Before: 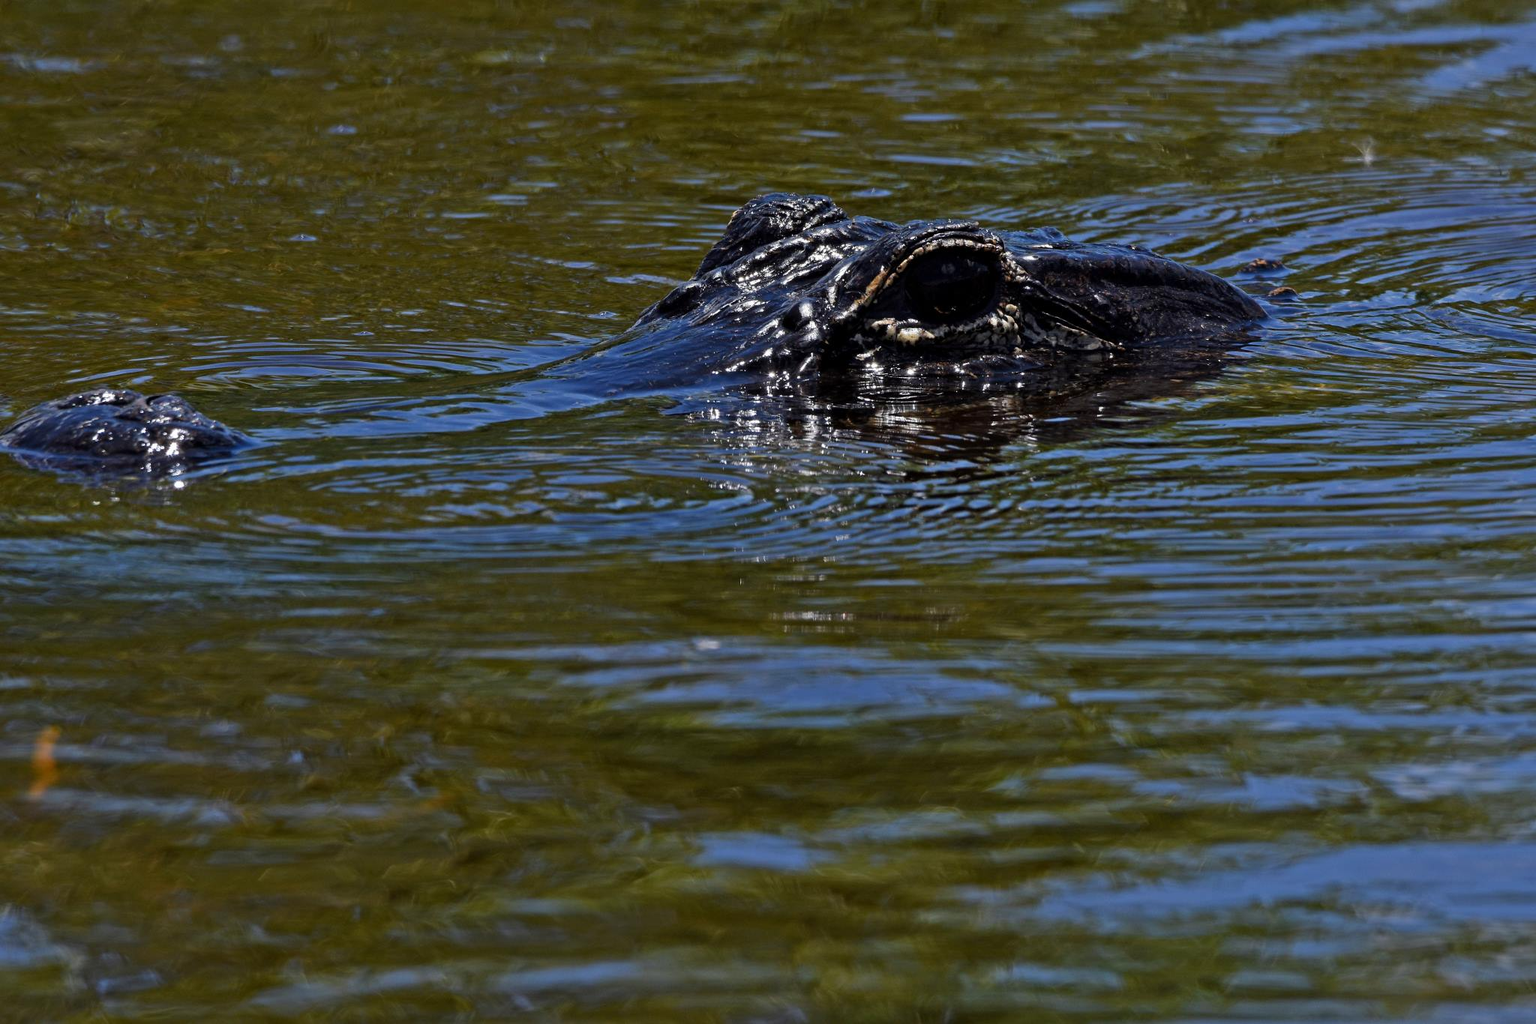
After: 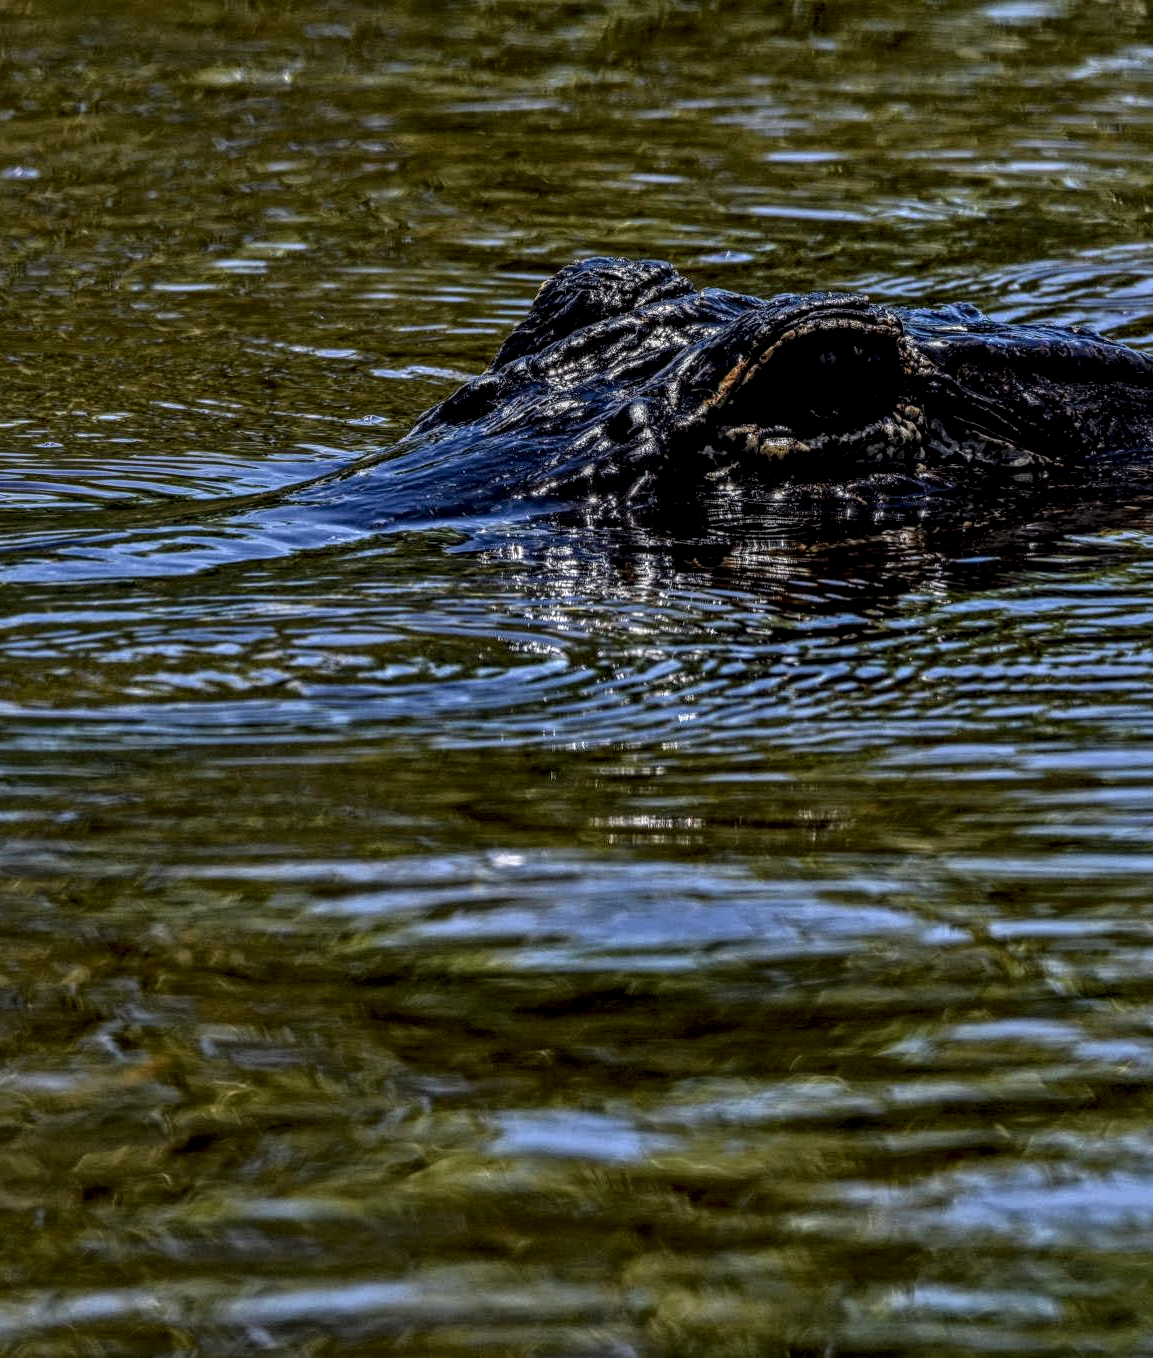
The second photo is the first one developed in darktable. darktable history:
crop: left 21.318%, right 22.359%
local contrast: highlights 2%, shadows 3%, detail 298%, midtone range 0.293
shadows and highlights: radius 91.79, shadows -14.54, white point adjustment 0.28, highlights 32.52, compress 48.54%, soften with gaussian
